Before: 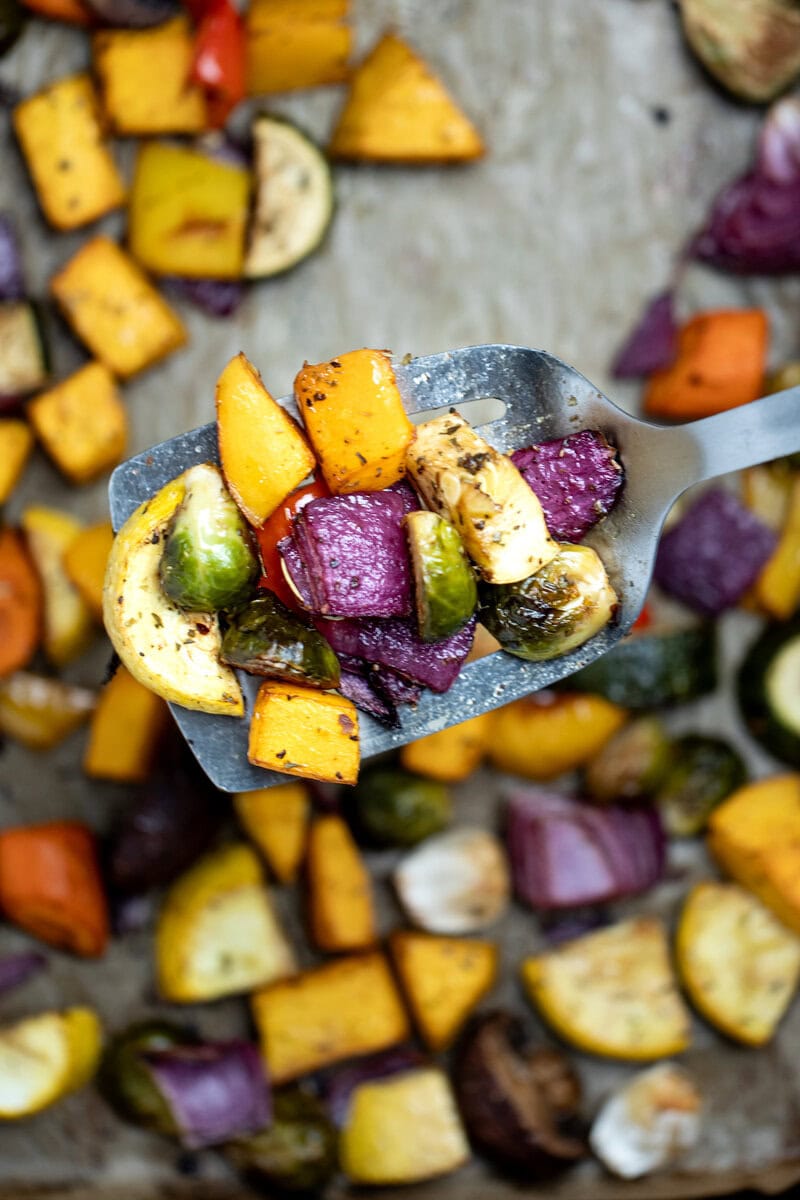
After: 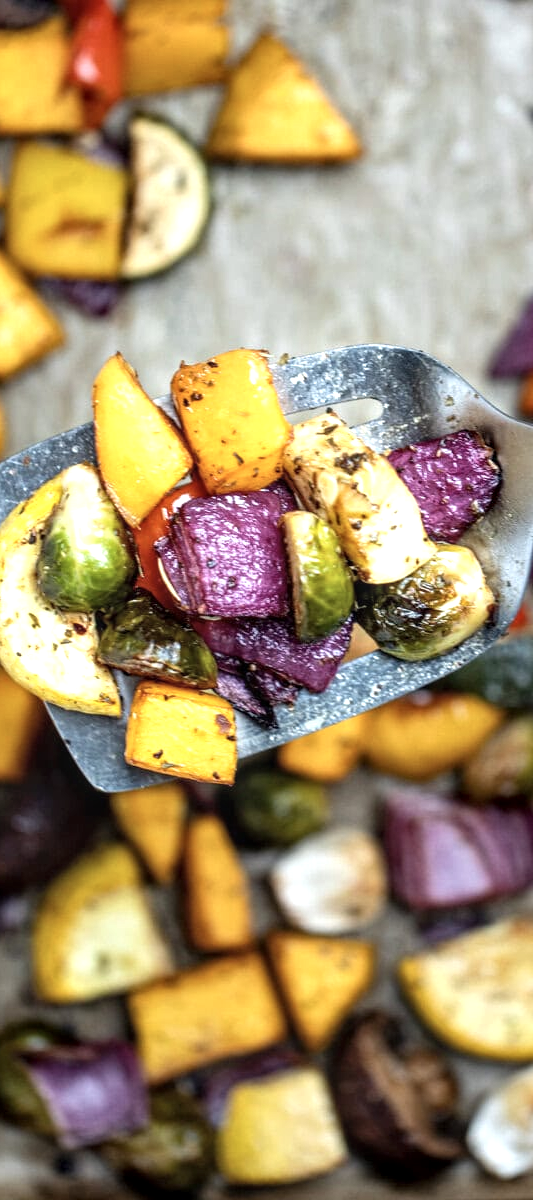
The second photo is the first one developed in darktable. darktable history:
color correction: saturation 0.85
crop and rotate: left 15.446%, right 17.836%
local contrast: on, module defaults
exposure: black level correction 0, exposure 0.5 EV, compensate exposure bias true, compensate highlight preservation false
